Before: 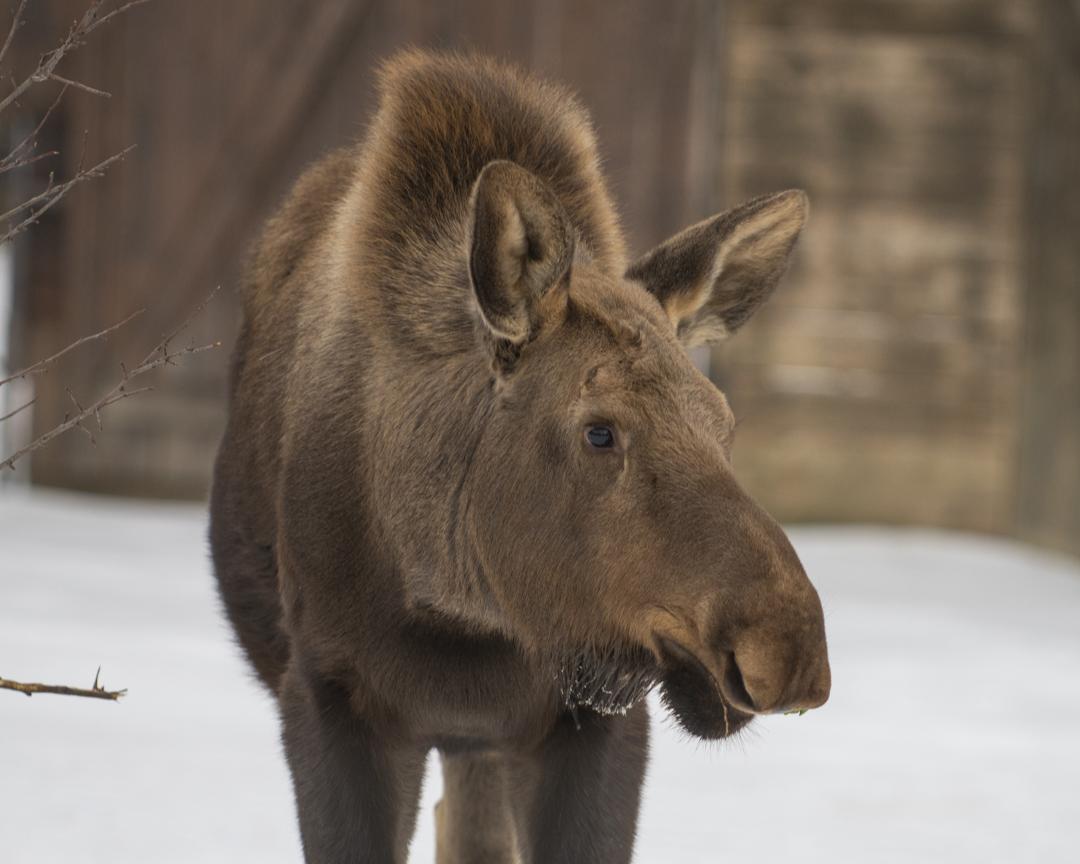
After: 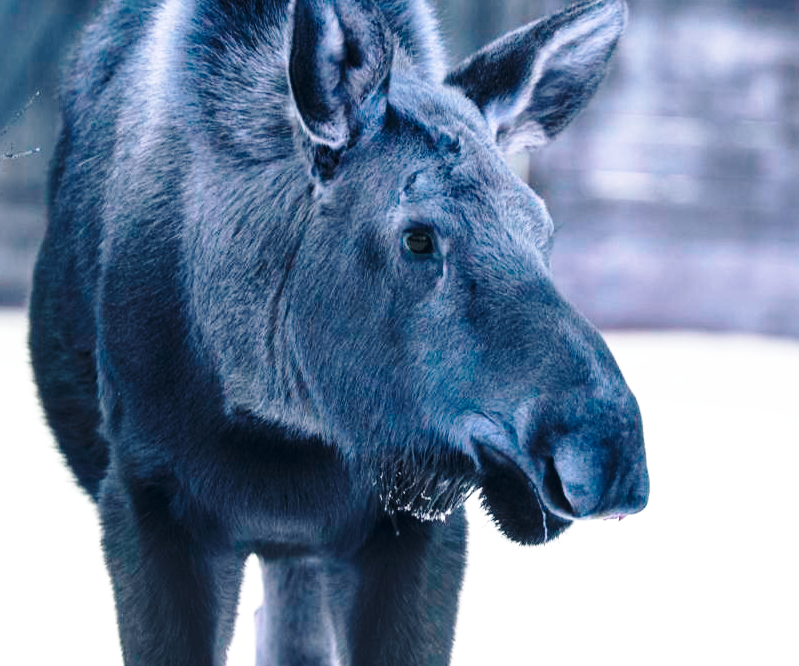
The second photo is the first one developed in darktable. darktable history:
crop: left 16.849%, top 22.511%, right 9.128%
color balance rgb: shadows lift › chroma 2.04%, shadows lift › hue 134.75°, global offset › luminance 0.372%, global offset › chroma 0.207%, global offset › hue 254.67°, perceptual saturation grading › global saturation 8.969%, hue shift -150.48°, contrast 35.127%, saturation formula JzAzBz (2021)
base curve: curves: ch0 [(0, 0) (0.028, 0.03) (0.105, 0.232) (0.387, 0.748) (0.754, 0.968) (1, 1)], preserve colors none
